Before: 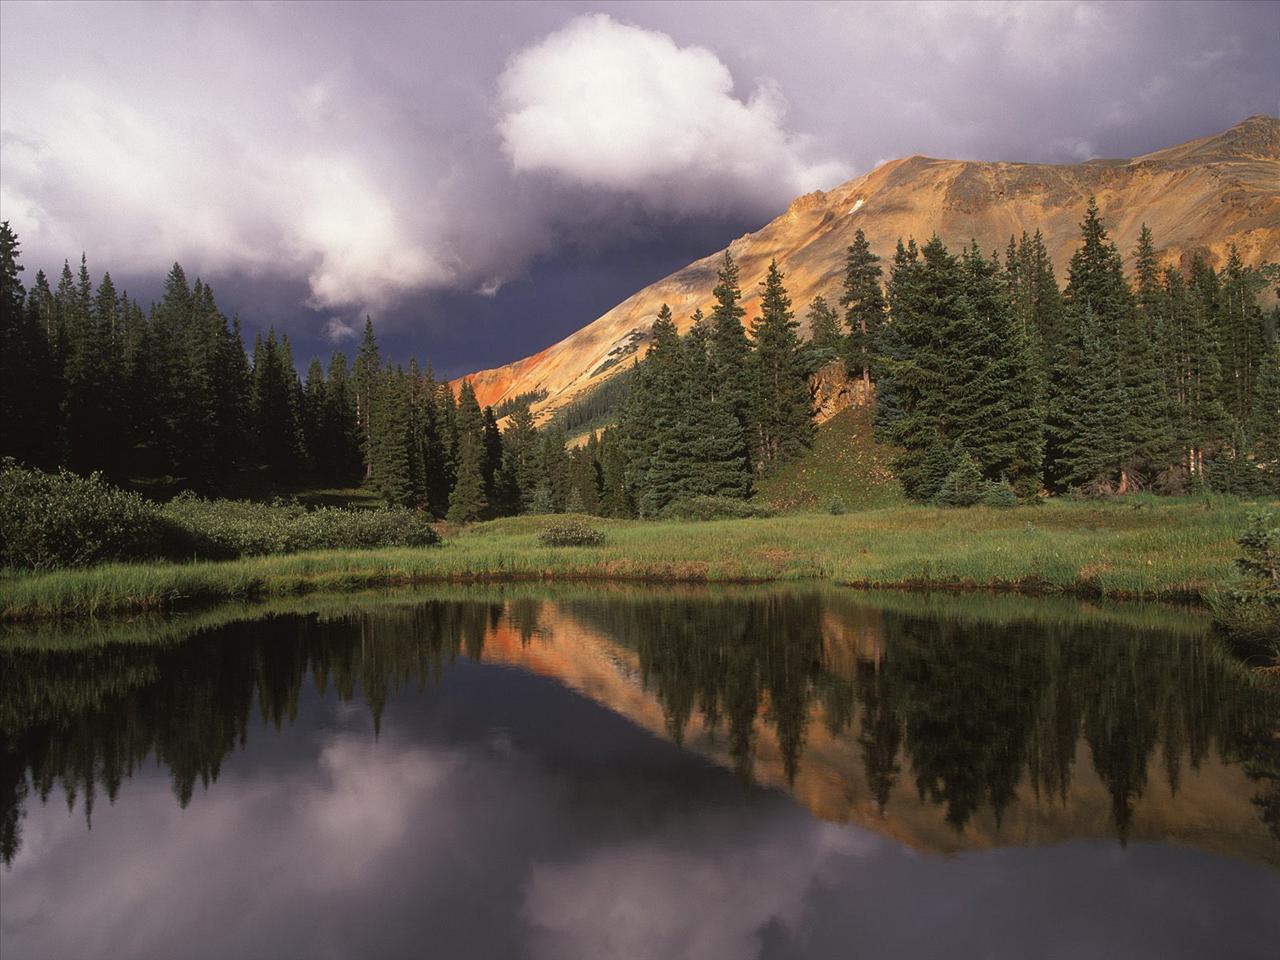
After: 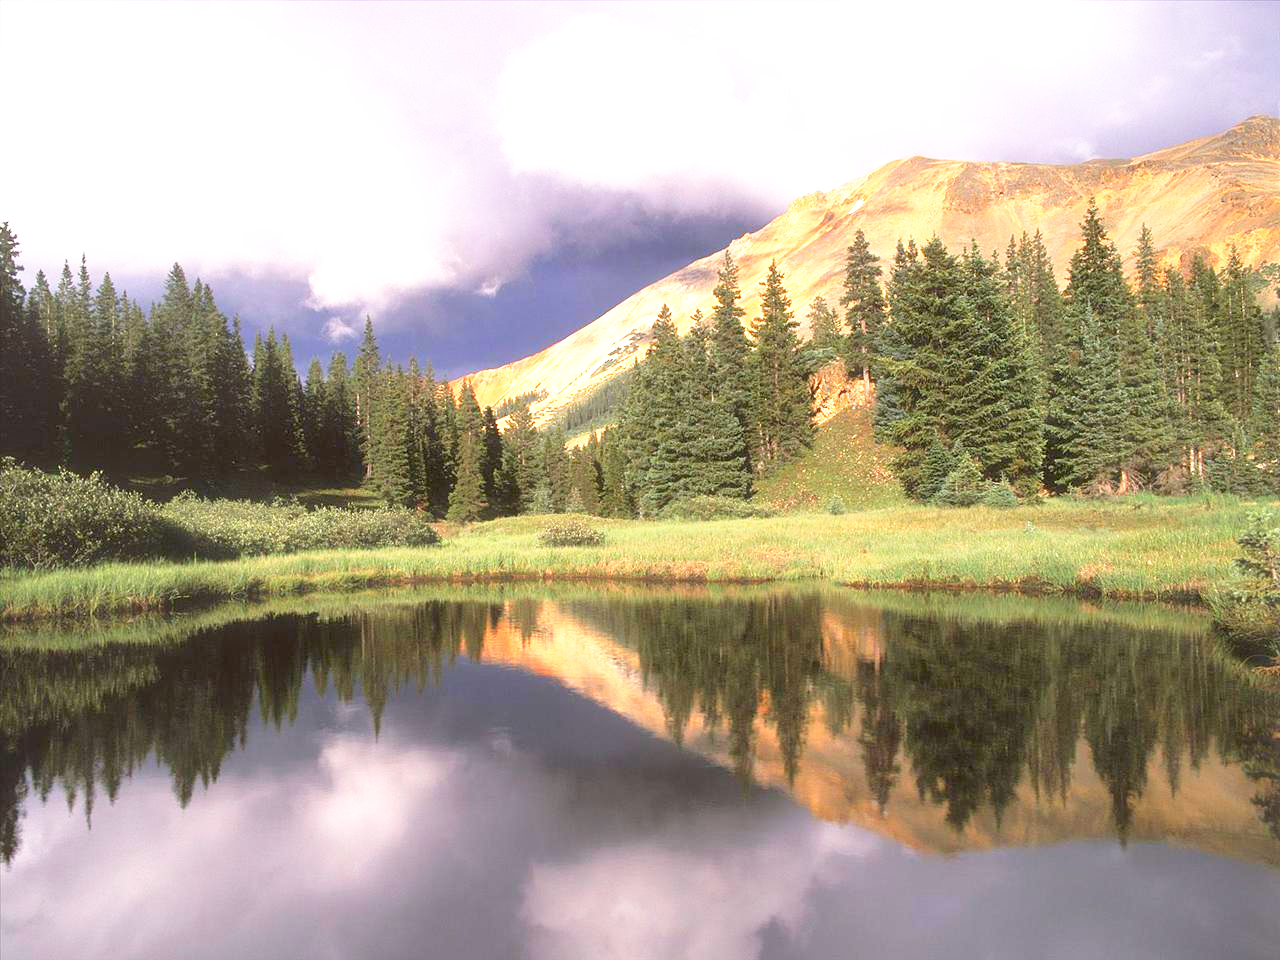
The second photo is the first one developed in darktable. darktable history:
base curve: curves: ch0 [(0, 0) (0.557, 0.834) (1, 1)], preserve colors none
exposure: black level correction -0.001, exposure 0.903 EV, compensate exposure bias true, compensate highlight preservation false
contrast equalizer: octaves 7, y [[0.579, 0.58, 0.505, 0.5, 0.5, 0.5], [0.5 ×6], [0.5 ×6], [0 ×6], [0 ×6]]
levels: levels [0, 0.43, 0.984]
